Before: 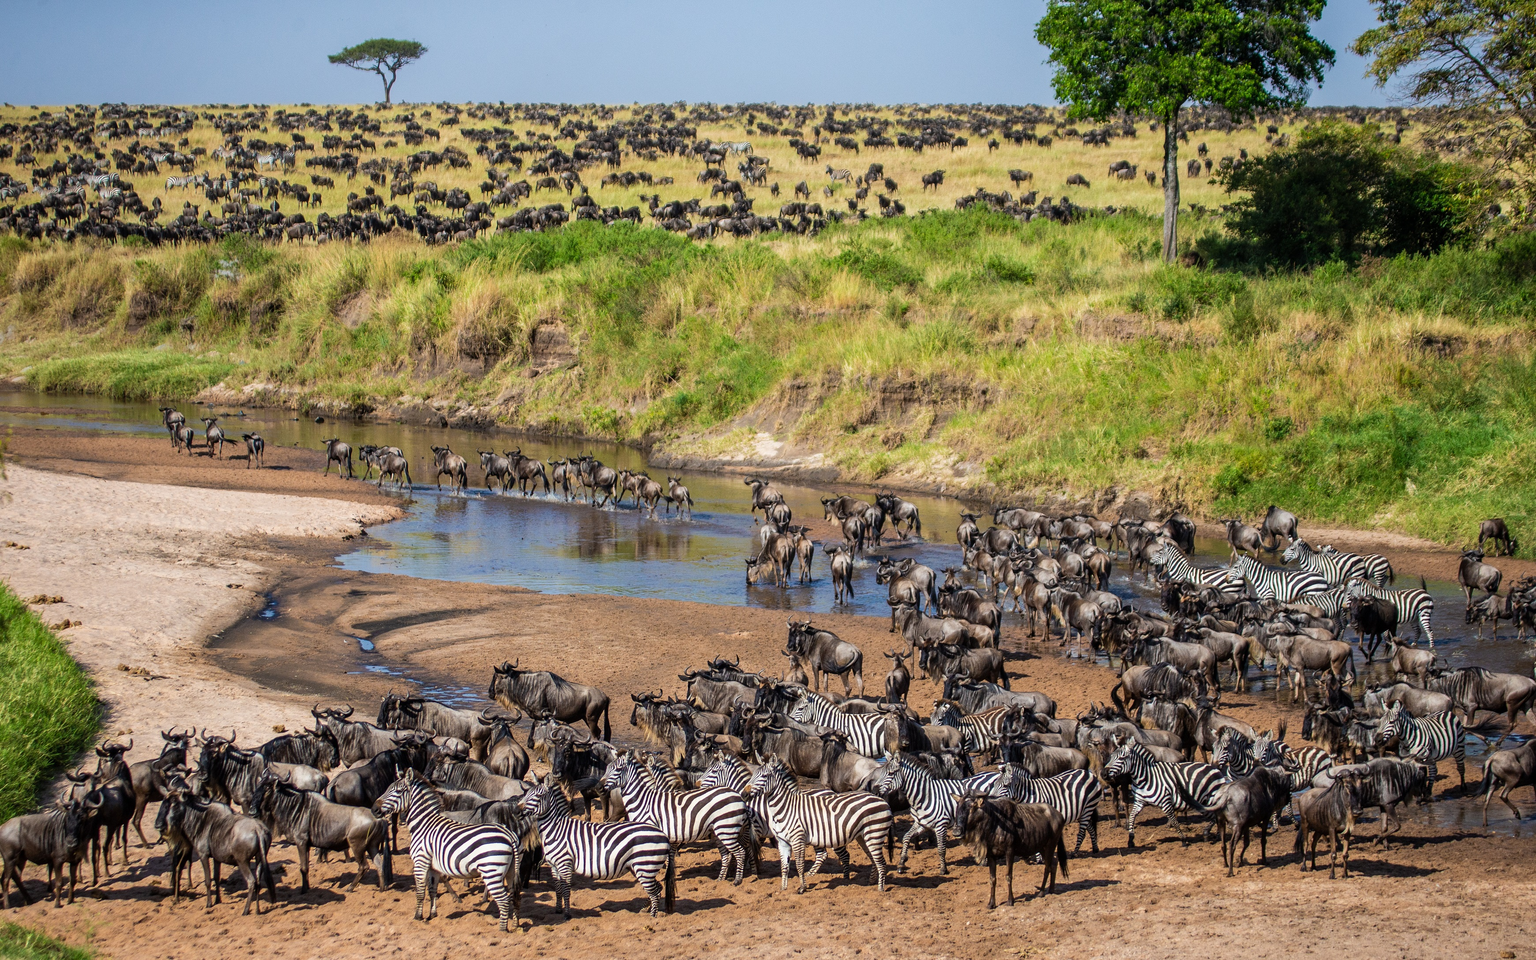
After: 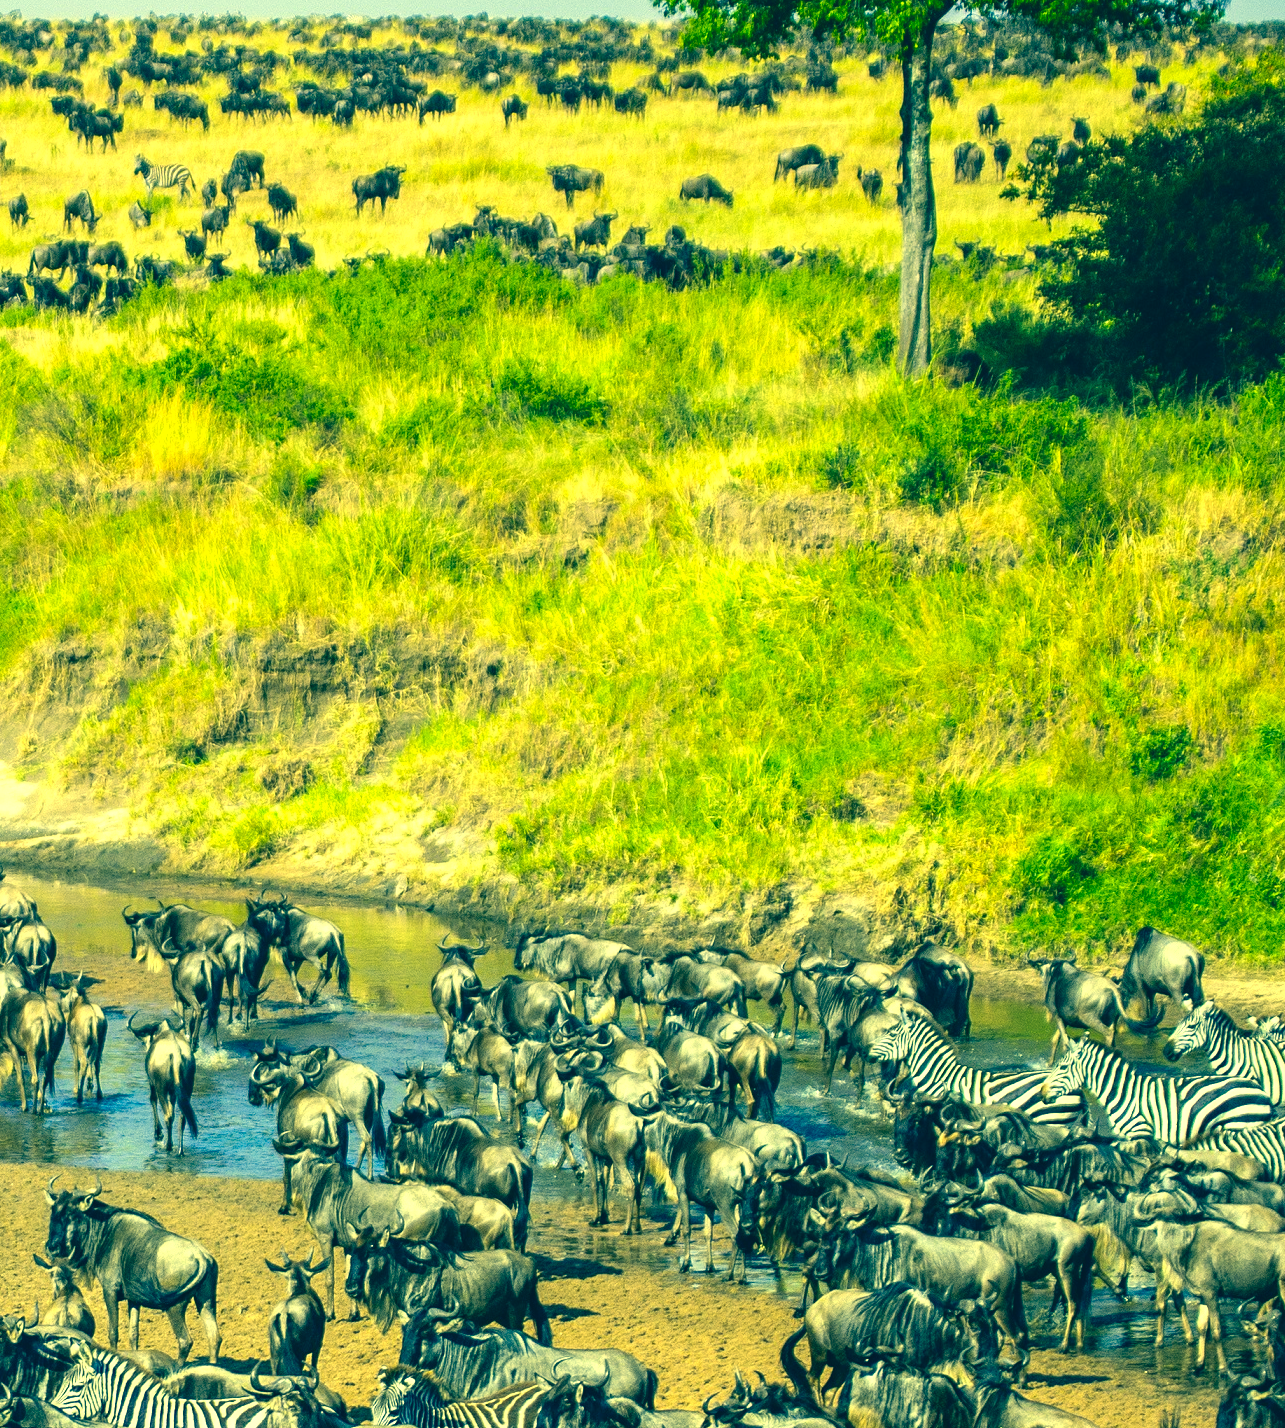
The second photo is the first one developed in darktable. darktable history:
graduated density: density 0.38 EV, hardness 21%, rotation -6.11°, saturation 32%
crop and rotate: left 49.936%, top 10.094%, right 13.136%, bottom 24.256%
exposure: black level correction 0, exposure 1 EV, compensate highlight preservation false
color correction: highlights a* -15.58, highlights b* 40, shadows a* -40, shadows b* -26.18
